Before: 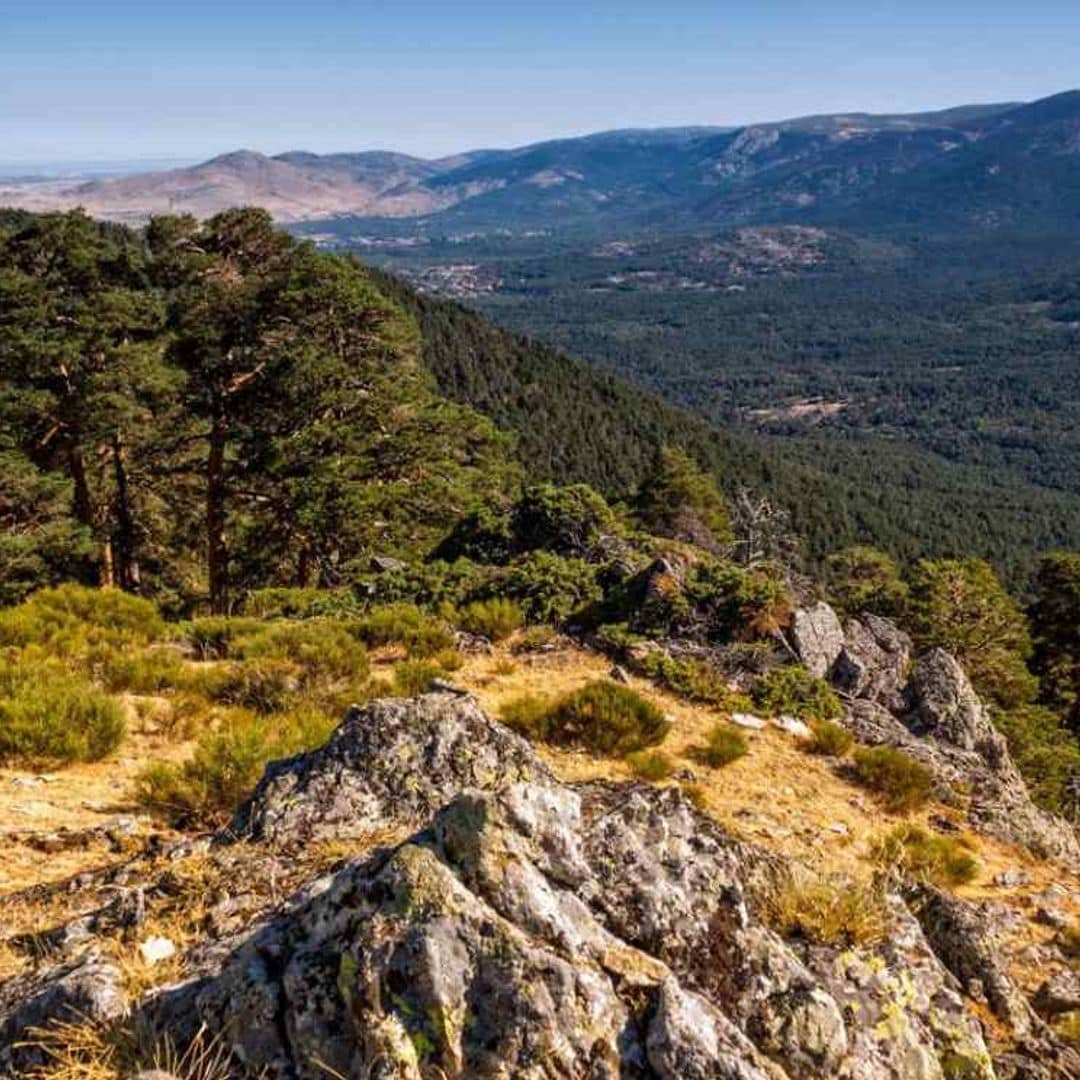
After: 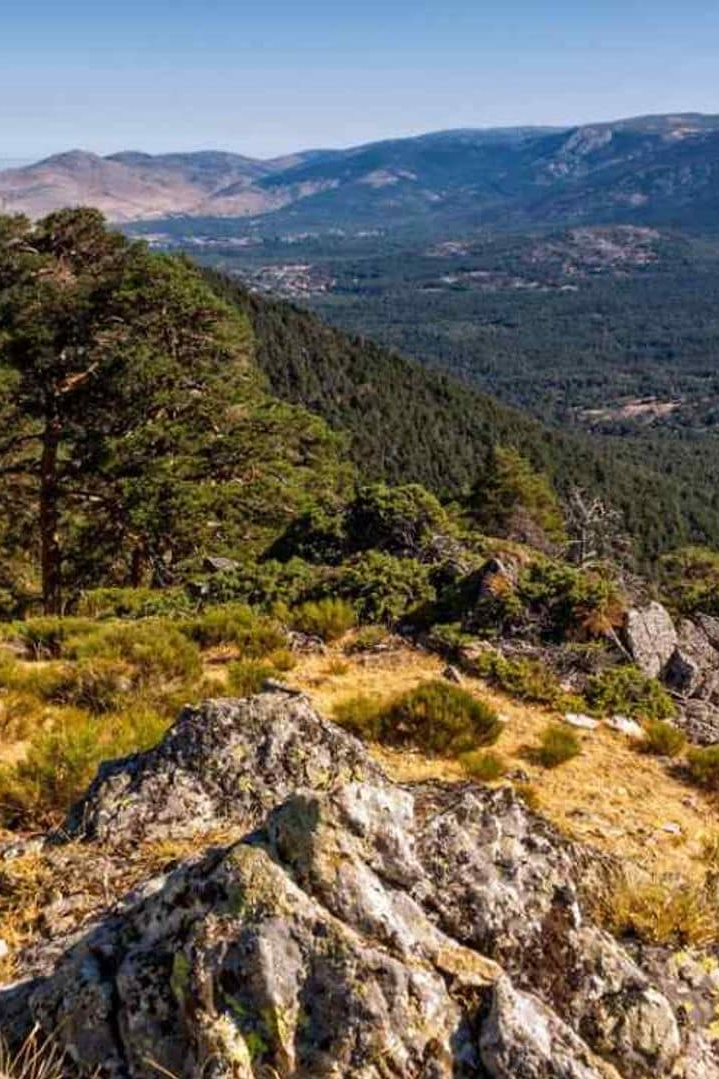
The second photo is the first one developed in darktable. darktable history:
crop and rotate: left 15.615%, right 17.8%
